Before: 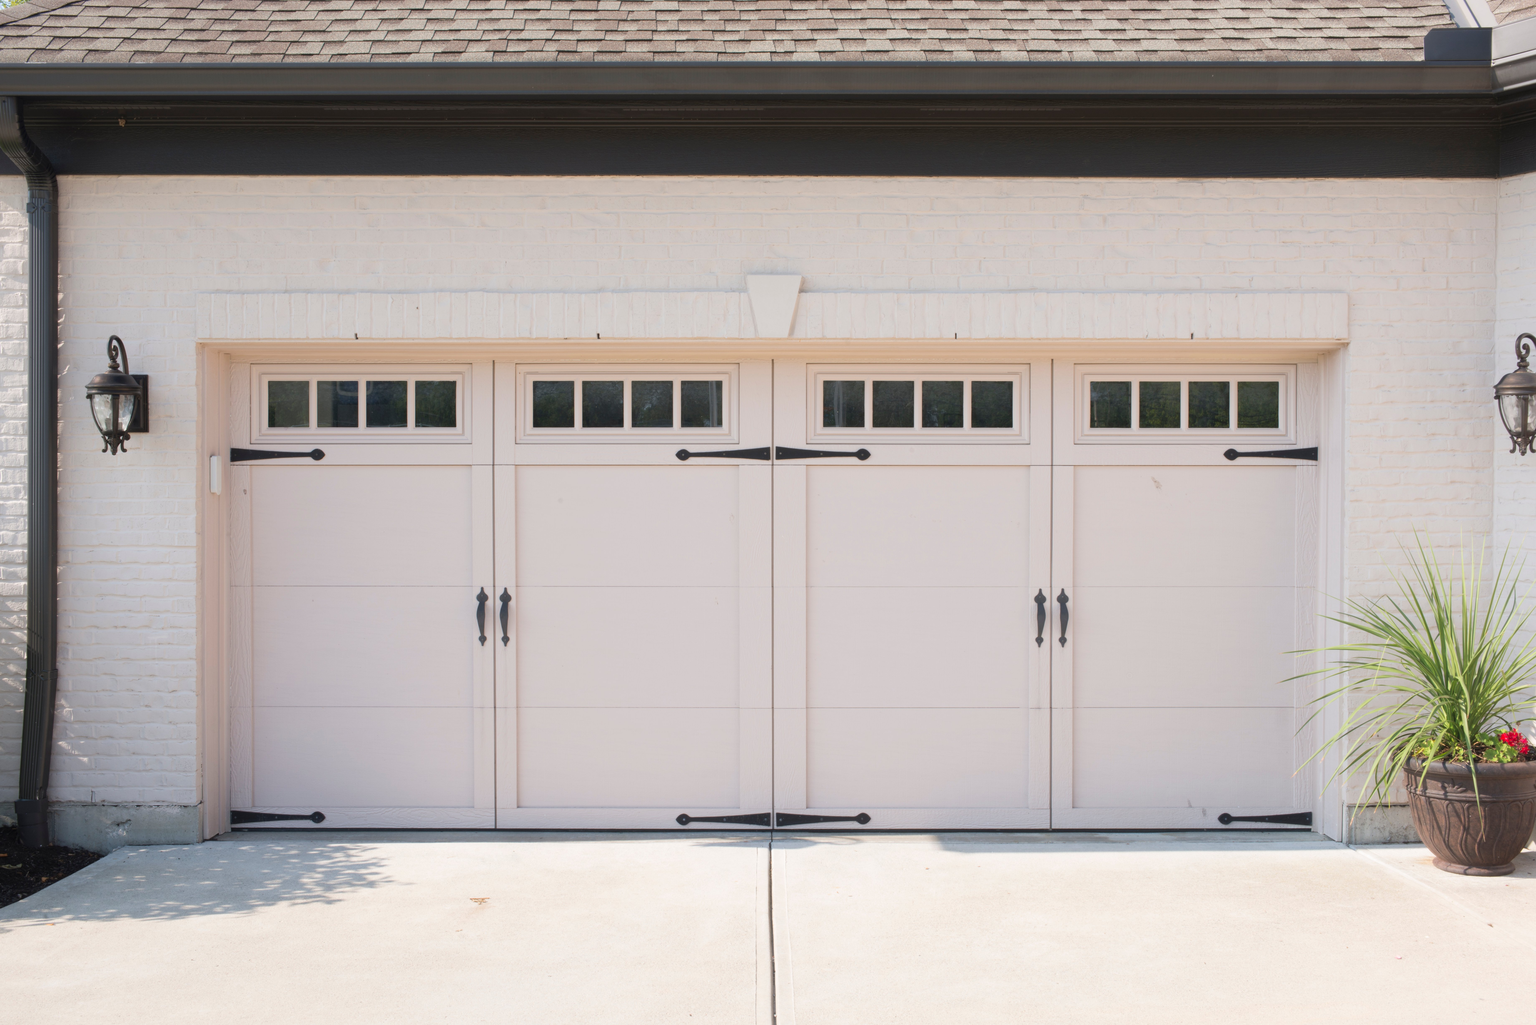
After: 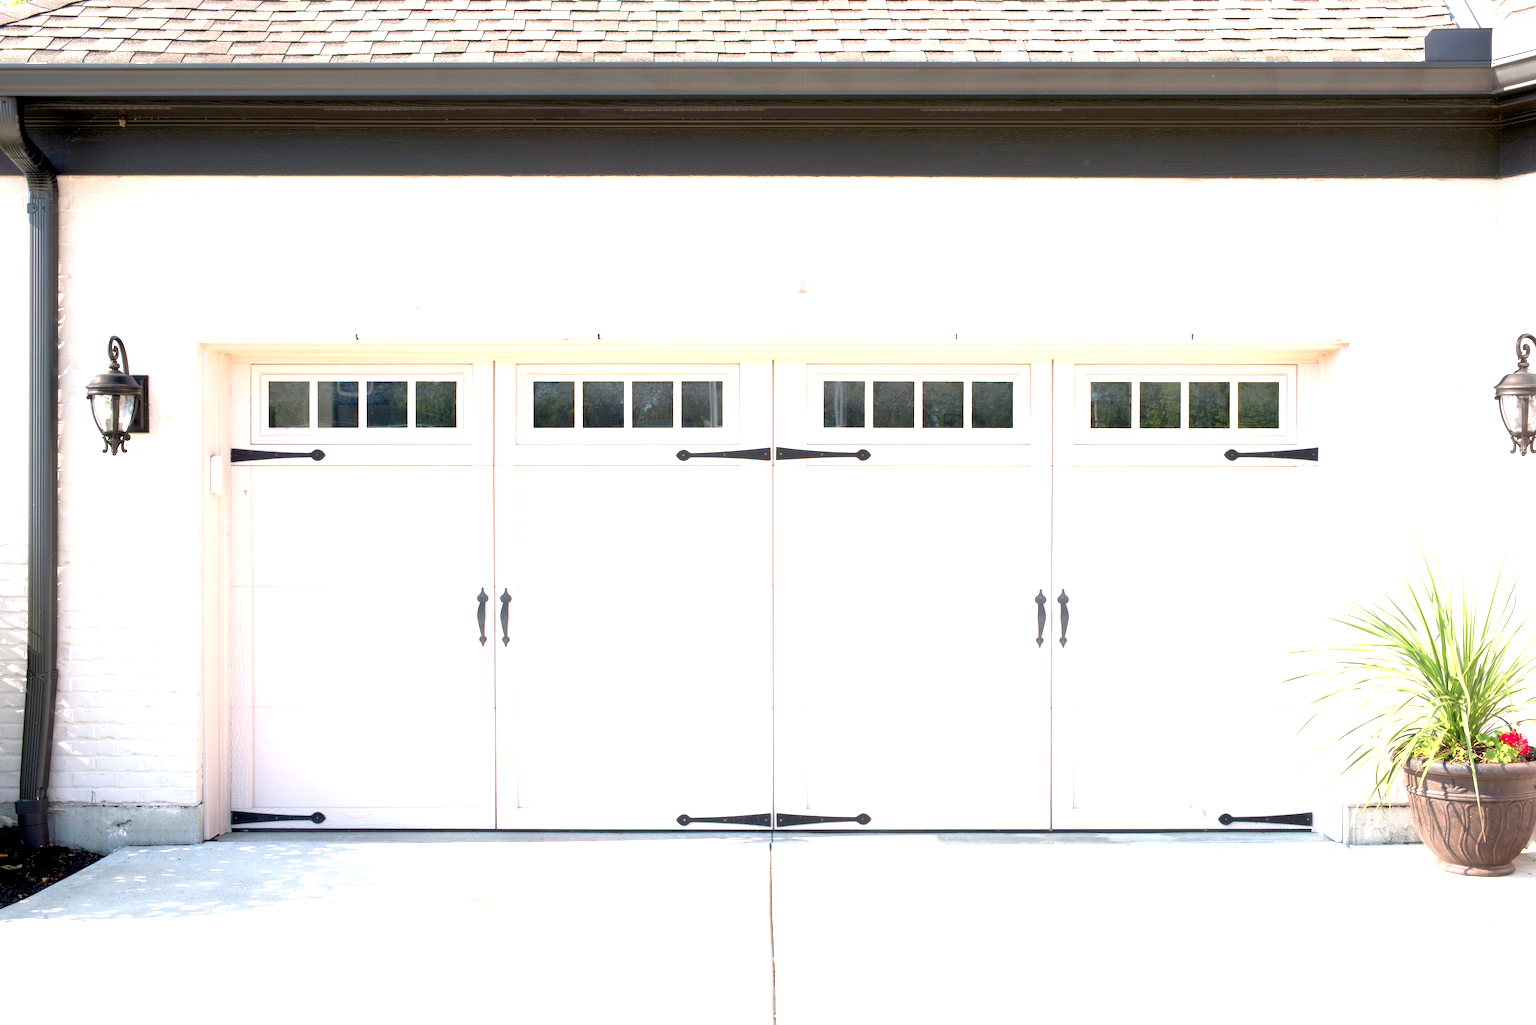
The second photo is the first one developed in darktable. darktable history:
exposure: black level correction 0.009, exposure 1.413 EV, compensate exposure bias true, compensate highlight preservation false
